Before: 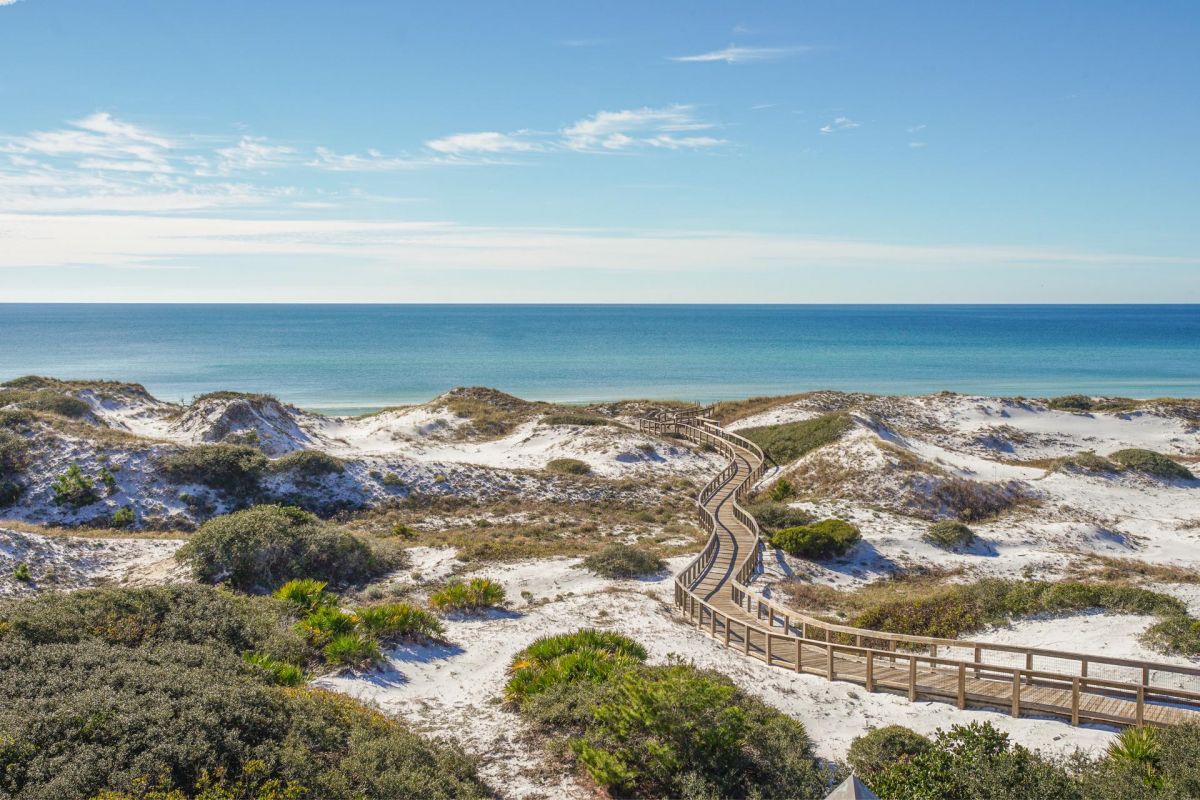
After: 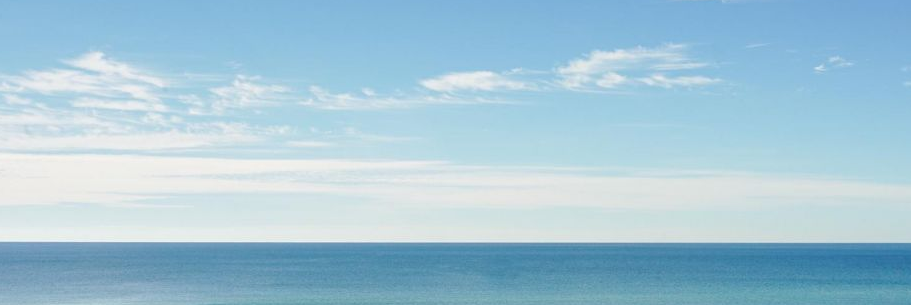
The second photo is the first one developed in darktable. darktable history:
crop: left 0.538%, top 7.633%, right 23.519%, bottom 54.172%
